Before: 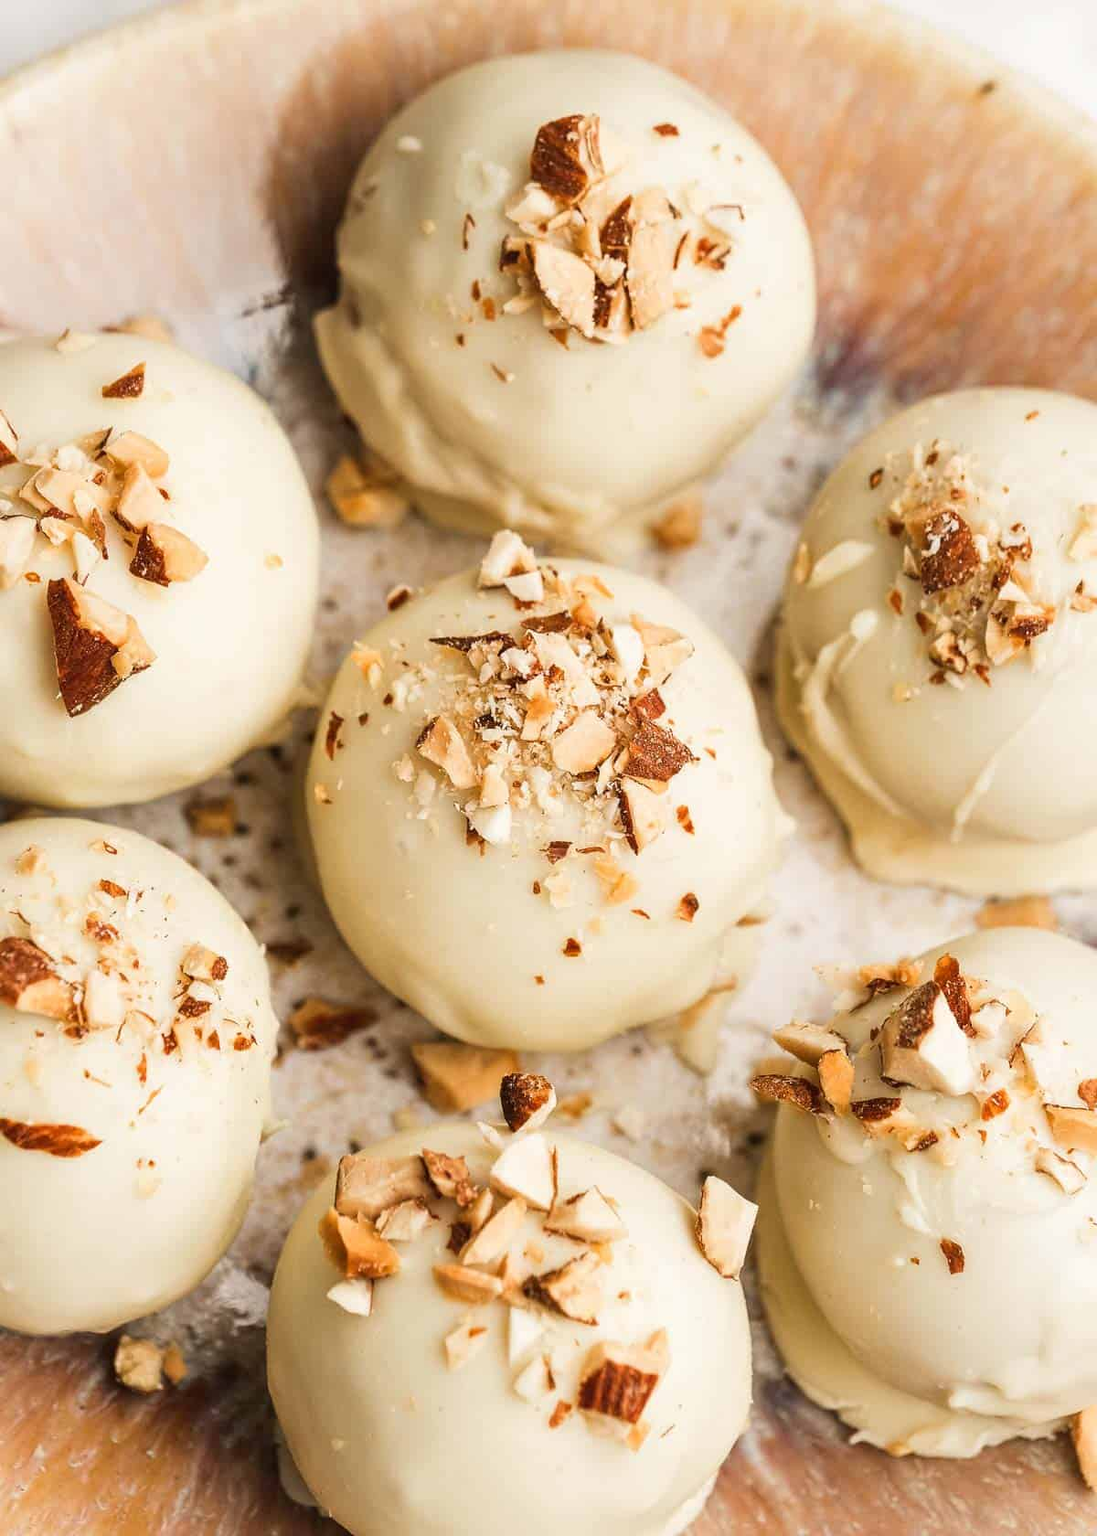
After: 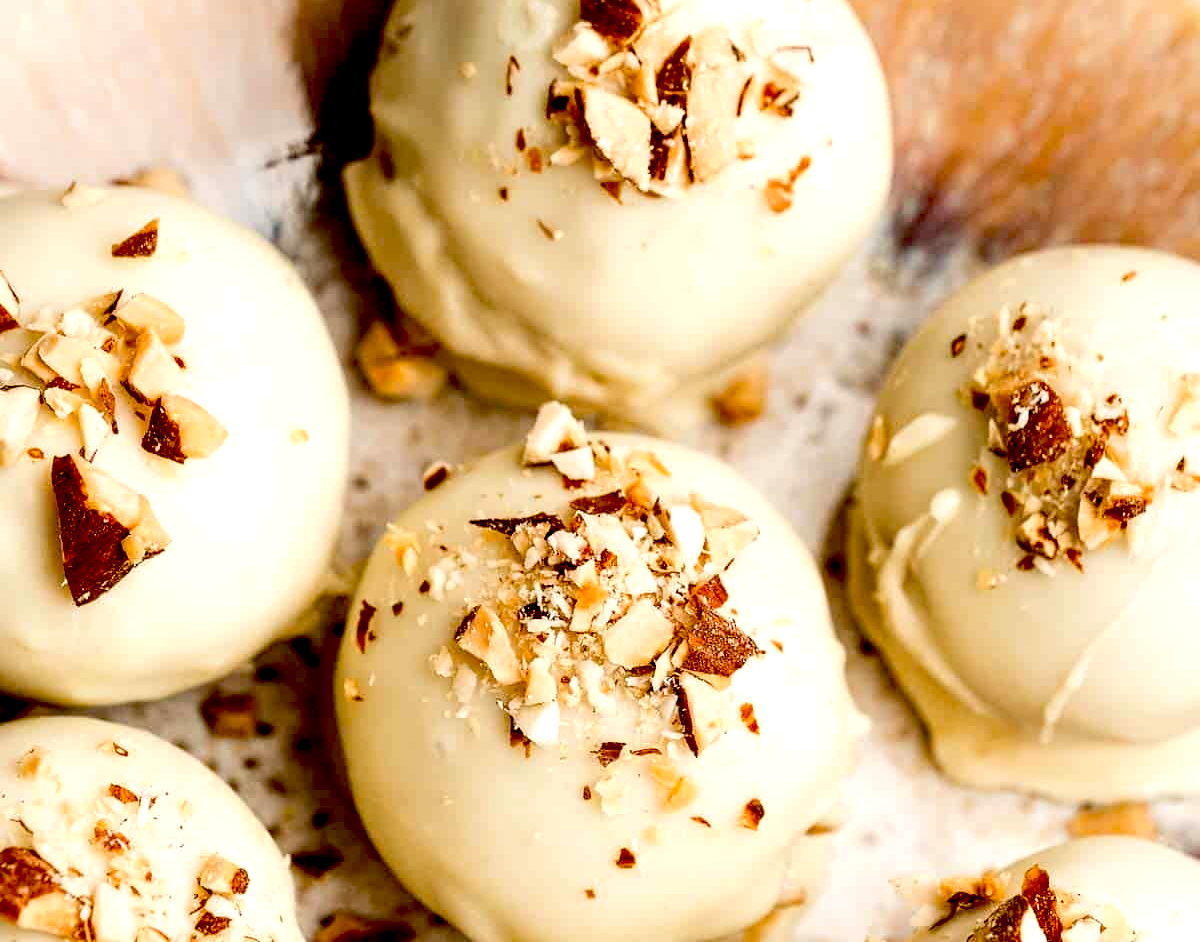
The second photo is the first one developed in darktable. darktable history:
crop and rotate: top 10.605%, bottom 33.274%
exposure: black level correction 0.056, exposure -0.039 EV, compensate highlight preservation false
tone equalizer: -8 EV -0.417 EV, -7 EV -0.389 EV, -6 EV -0.333 EV, -5 EV -0.222 EV, -3 EV 0.222 EV, -2 EV 0.333 EV, -1 EV 0.389 EV, +0 EV 0.417 EV, edges refinement/feathering 500, mask exposure compensation -1.57 EV, preserve details no
